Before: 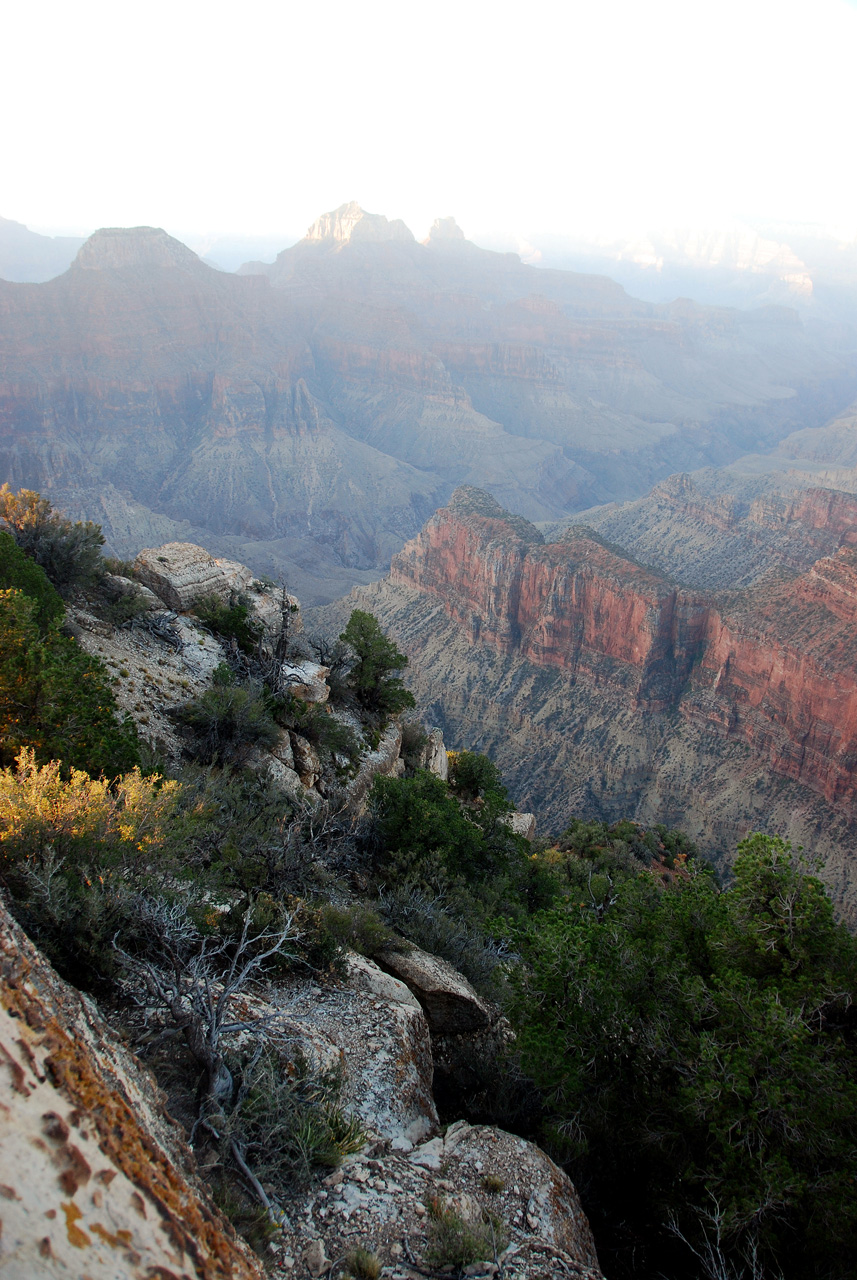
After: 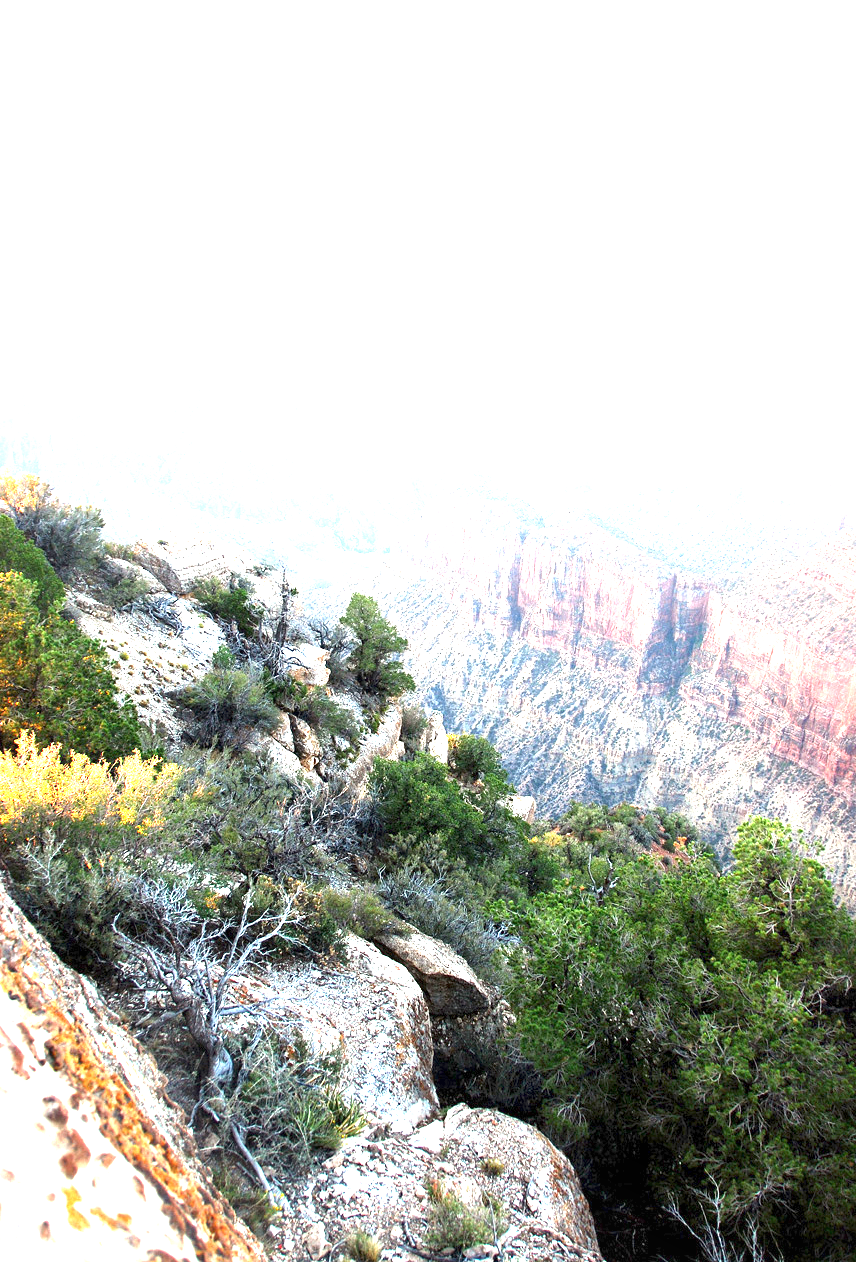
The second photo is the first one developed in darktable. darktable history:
crop: top 1.387%, right 0.06%
exposure: black level correction 0, exposure 2.169 EV, compensate exposure bias true, compensate highlight preservation false
local contrast: mode bilateral grid, contrast 21, coarseness 50, detail 119%, midtone range 0.2
